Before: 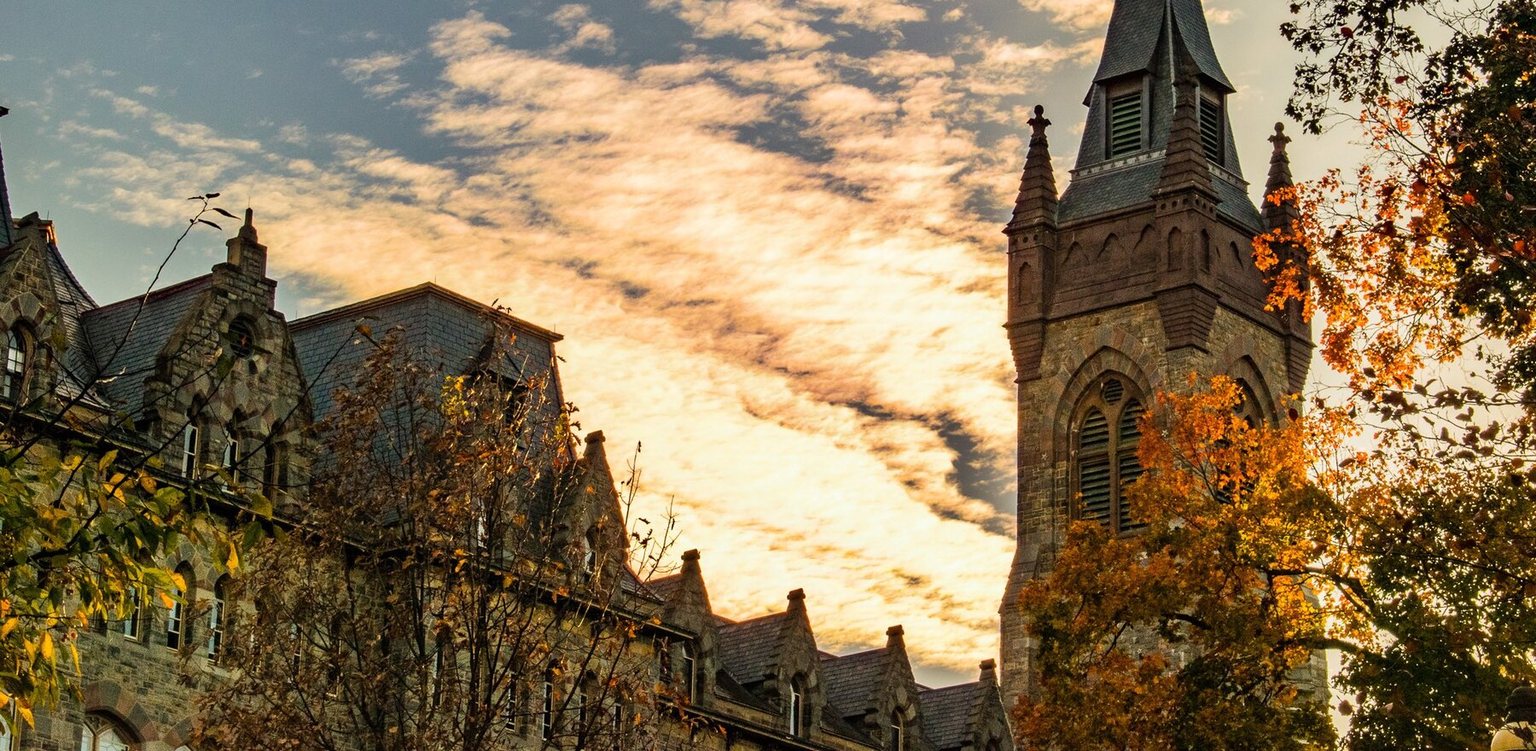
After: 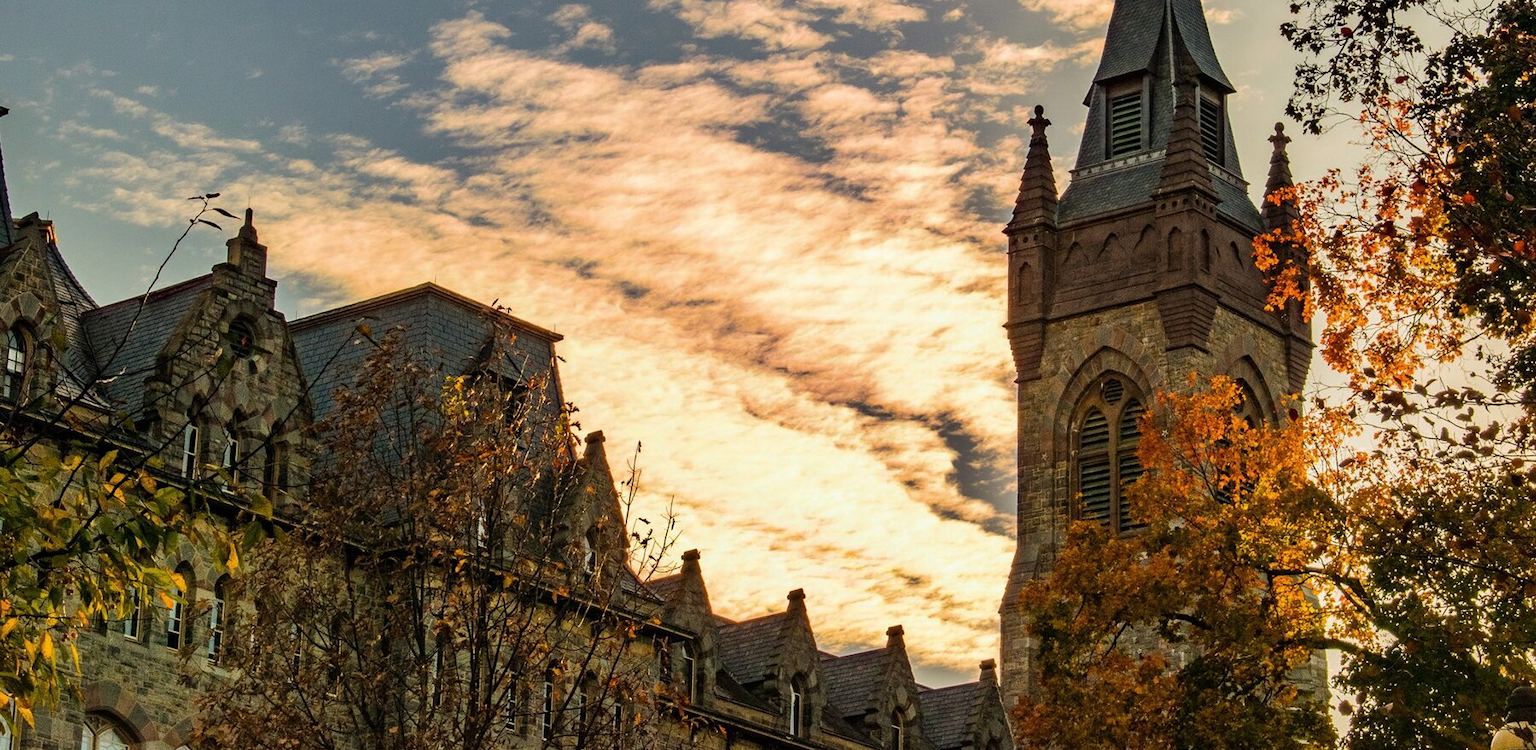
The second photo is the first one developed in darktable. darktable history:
base curve: curves: ch0 [(0, 0) (0.74, 0.67) (1, 1)], preserve colors none
